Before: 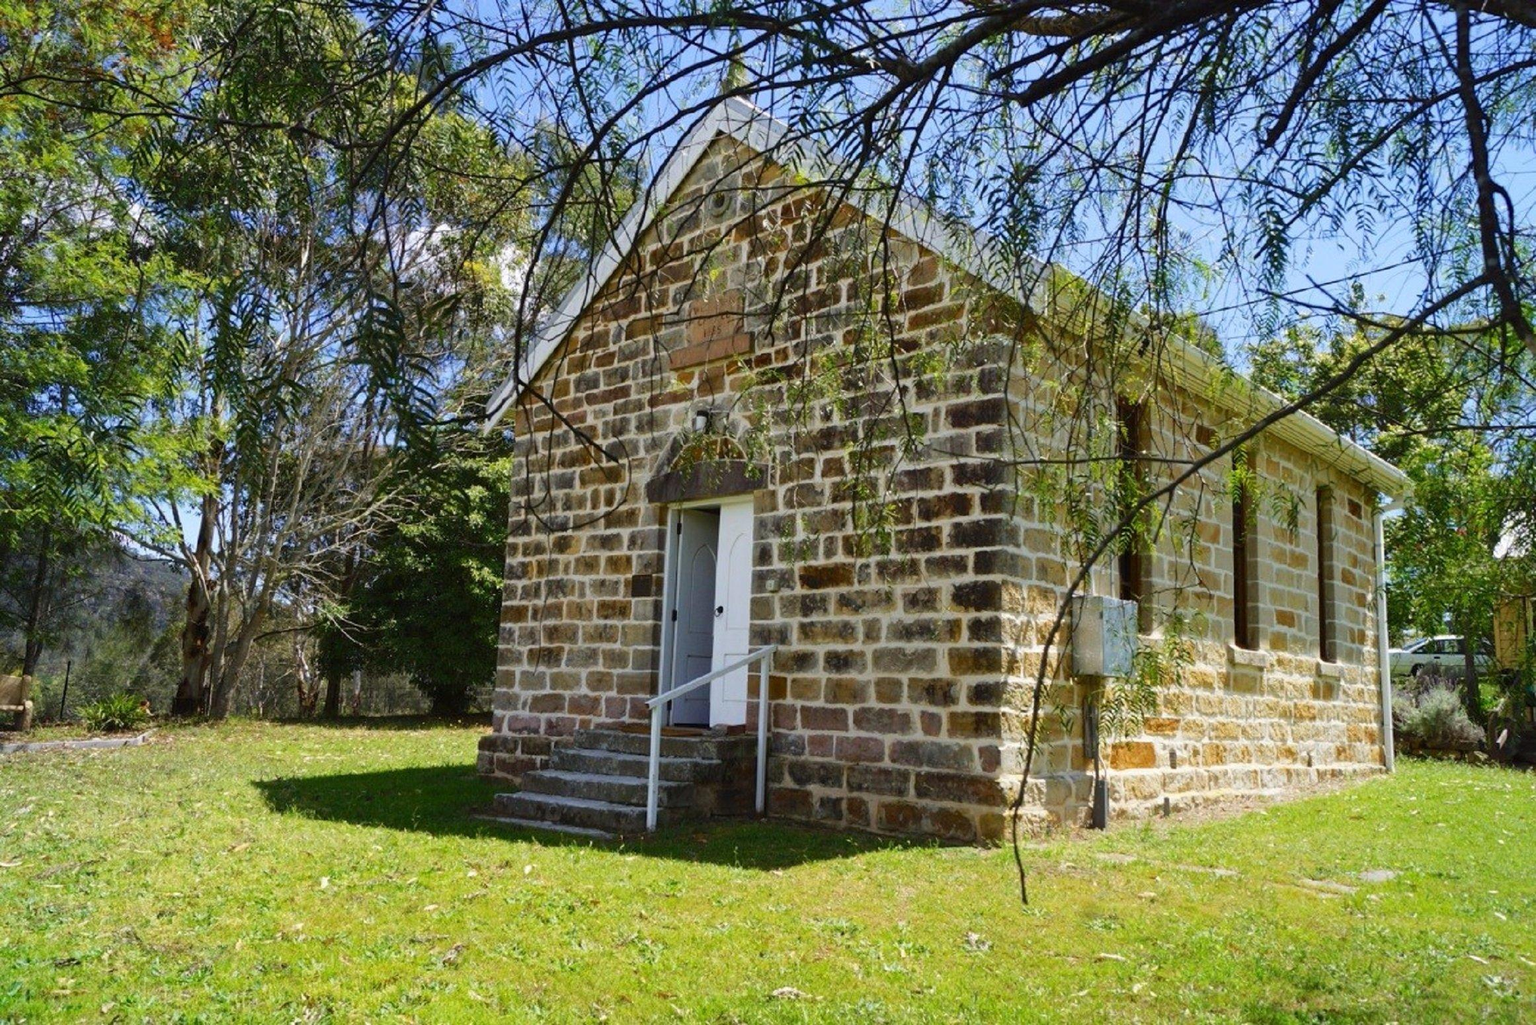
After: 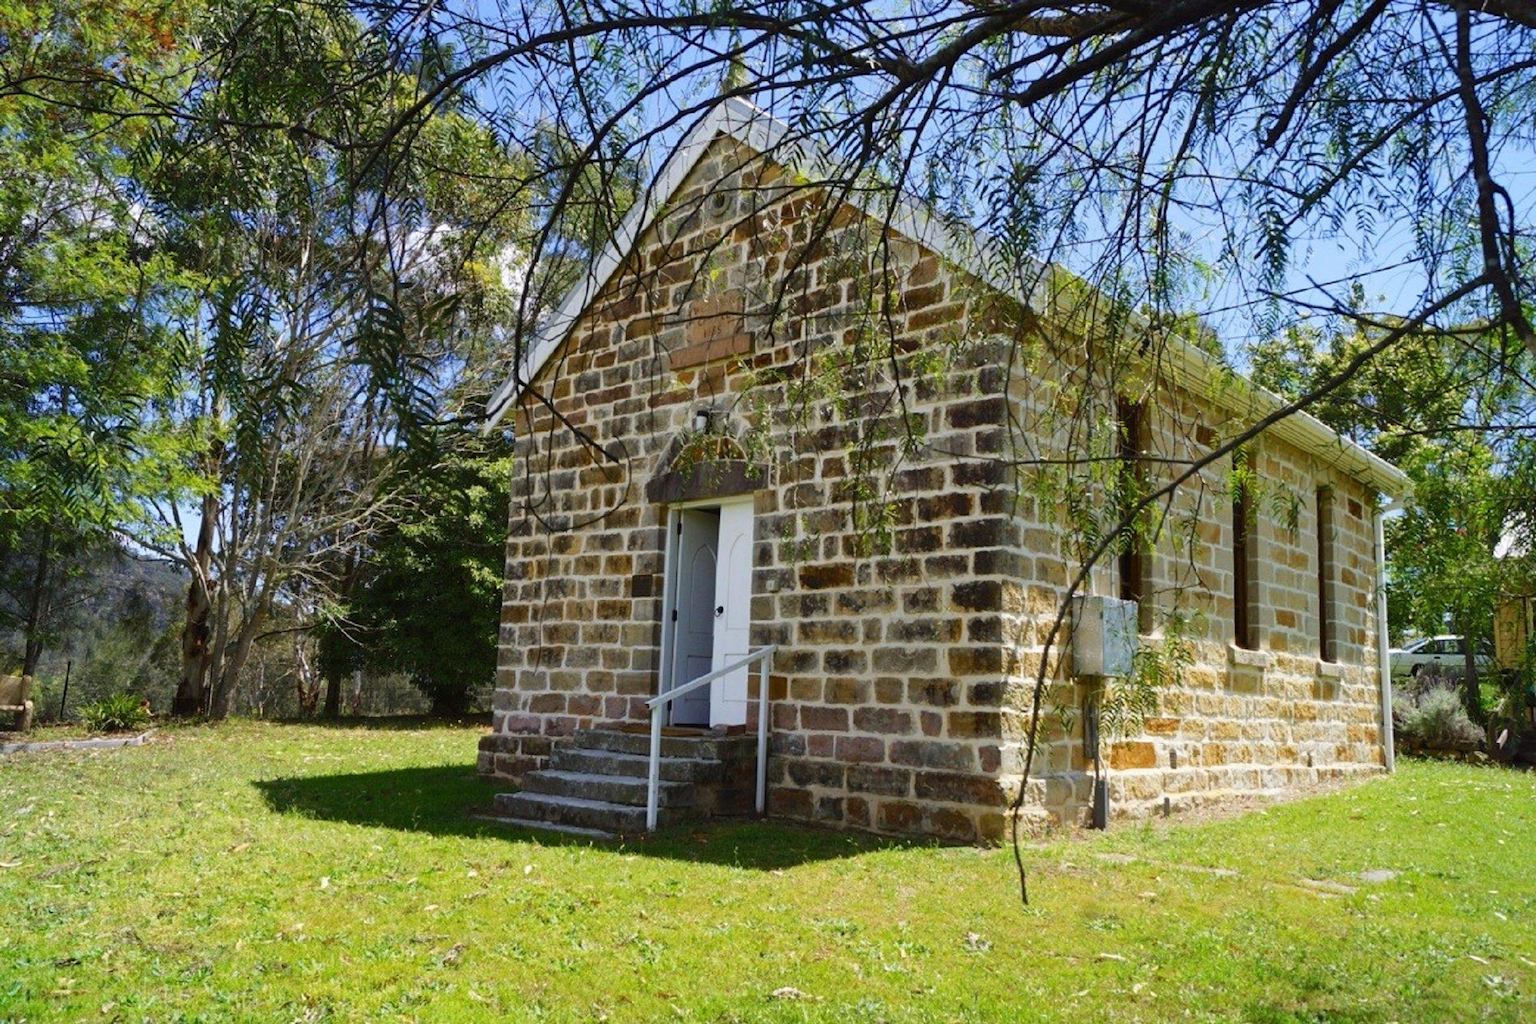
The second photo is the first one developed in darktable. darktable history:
shadows and highlights: radius 331.84, shadows 53.55, highlights -100, compress 94.63%, highlights color adjustment 73.23%, soften with gaussian
exposure: compensate highlight preservation false
